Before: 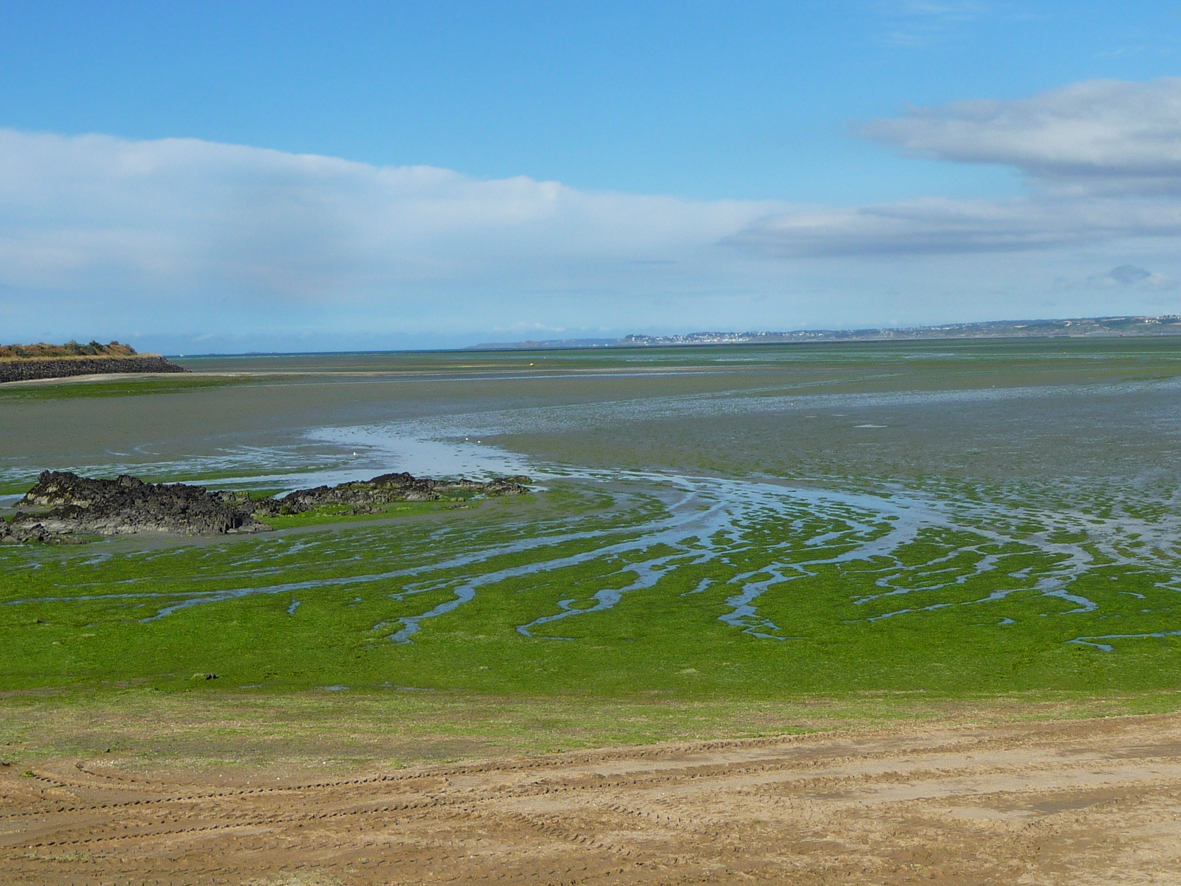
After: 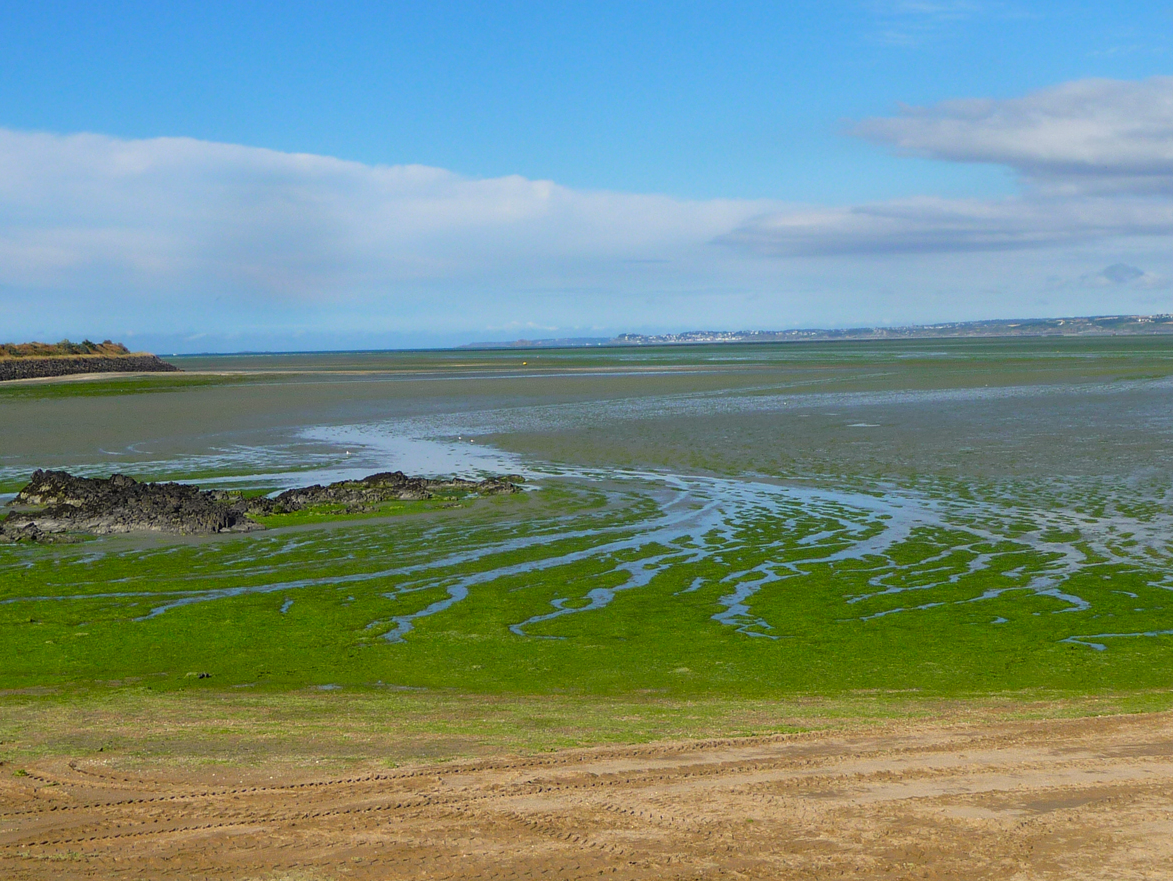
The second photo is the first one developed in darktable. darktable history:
crop and rotate: left 0.614%, top 0.179%, bottom 0.309%
color correction: highlights a* 3.22, highlights b* 1.93, saturation 1.19
